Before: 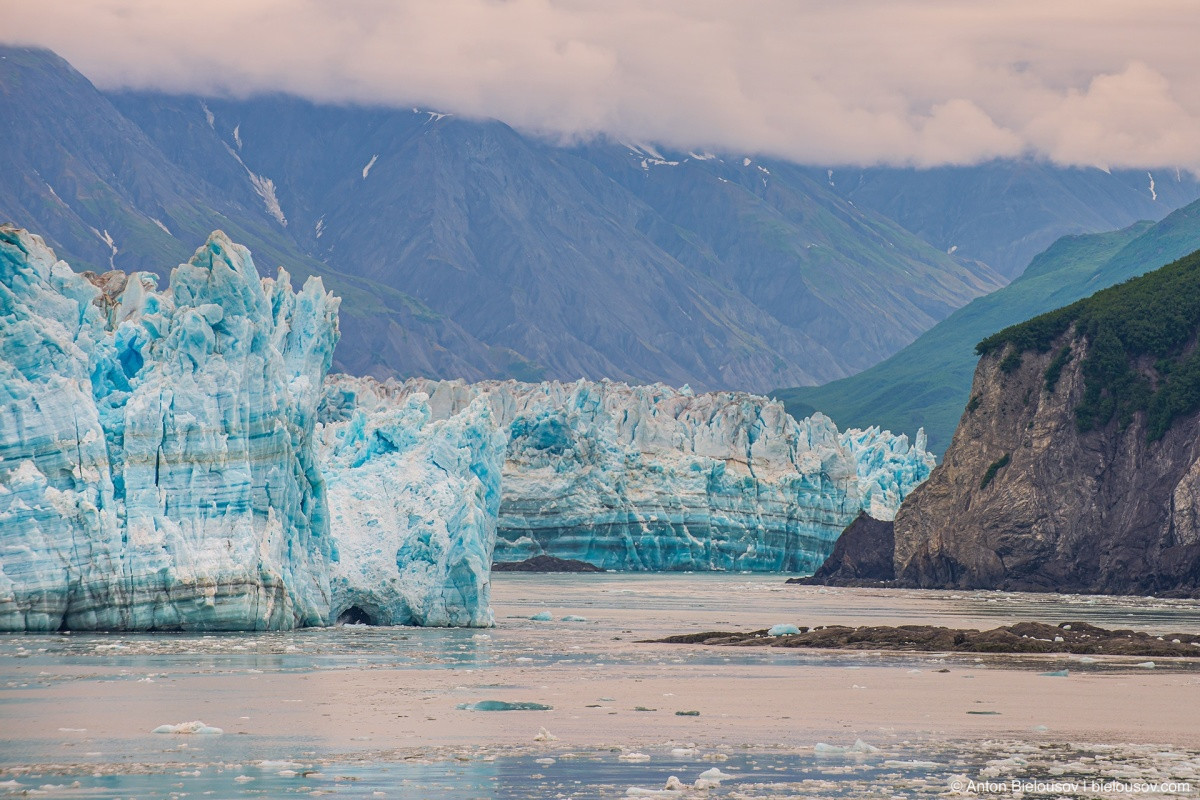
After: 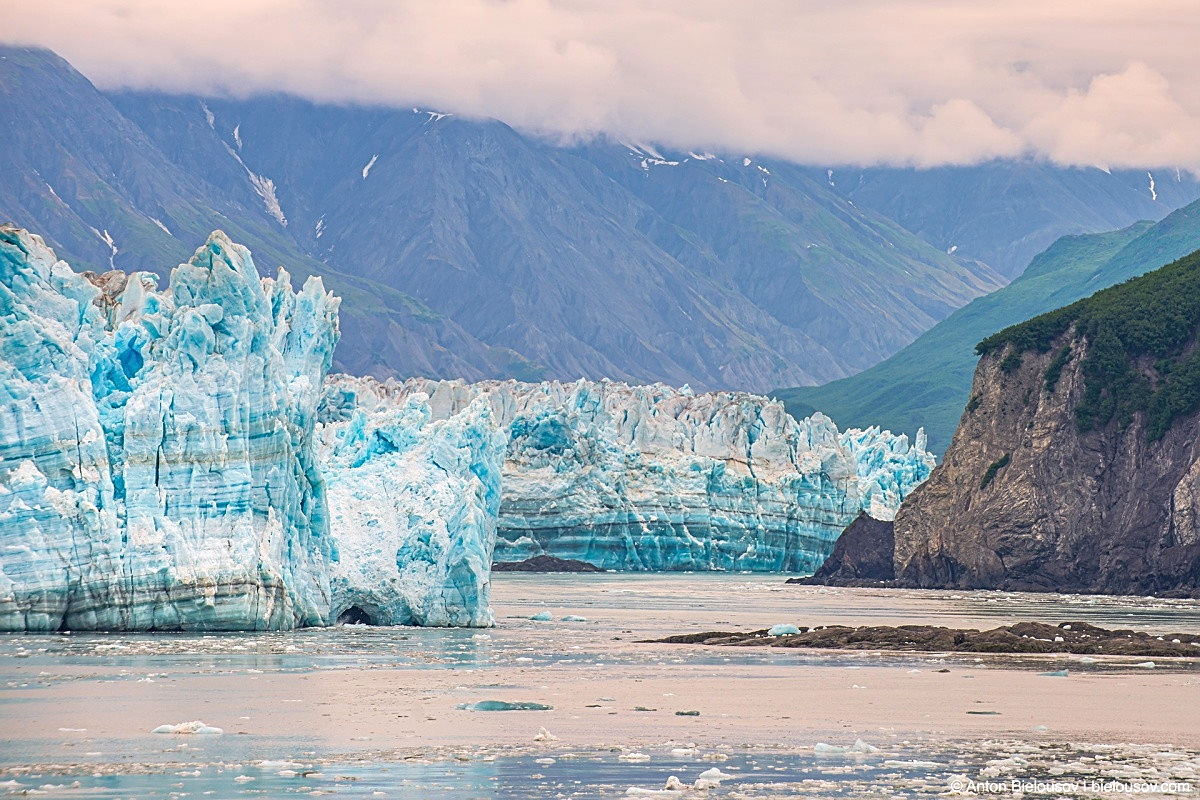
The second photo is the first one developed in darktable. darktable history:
sharpen: on, module defaults
exposure: exposure 0.376 EV, compensate highlight preservation false
